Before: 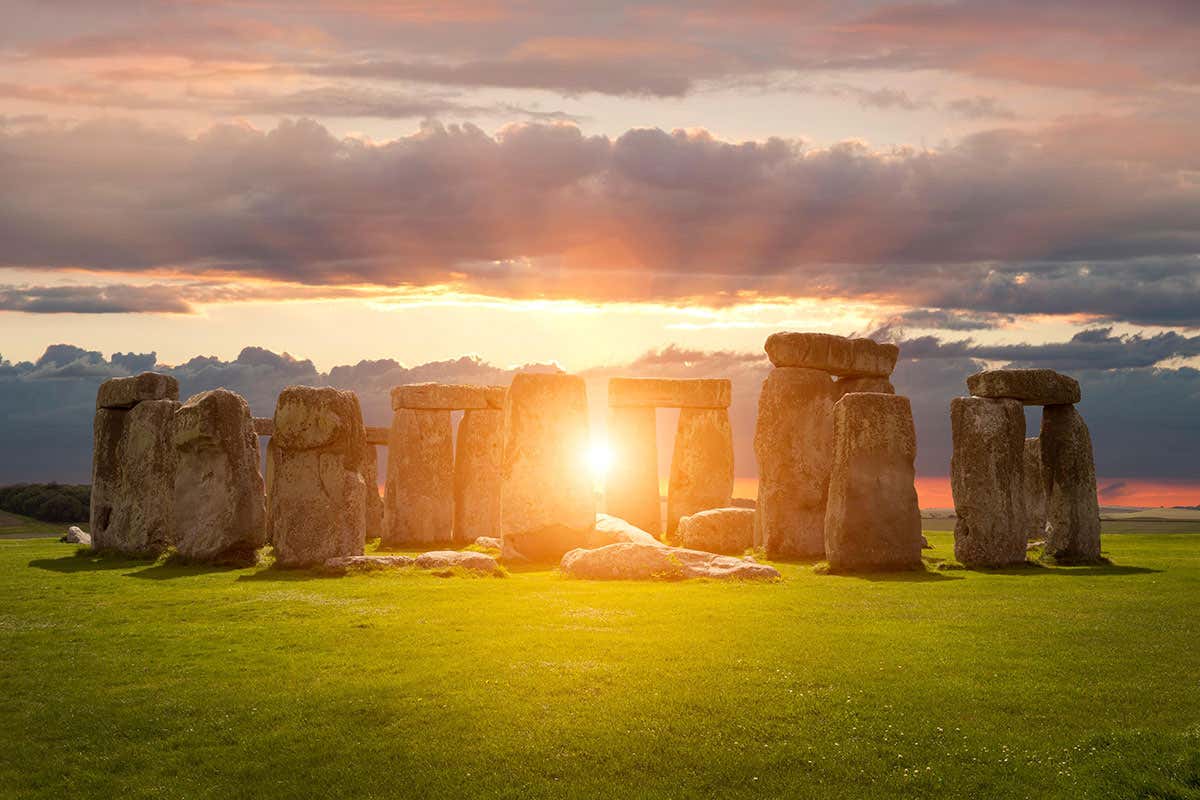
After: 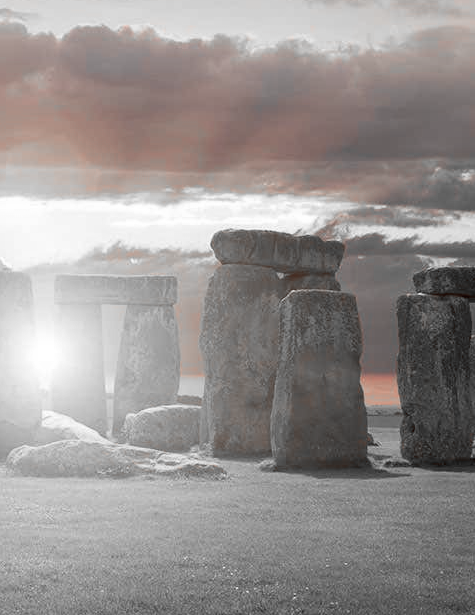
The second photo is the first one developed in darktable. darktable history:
tone equalizer: on, module defaults
crop: left 46.183%, top 12.953%, right 14.213%, bottom 10.051%
color zones: curves: ch1 [(0, 0.006) (0.094, 0.285) (0.171, 0.001) (0.429, 0.001) (0.571, 0.003) (0.714, 0.004) (0.857, 0.004) (1, 0.006)]
